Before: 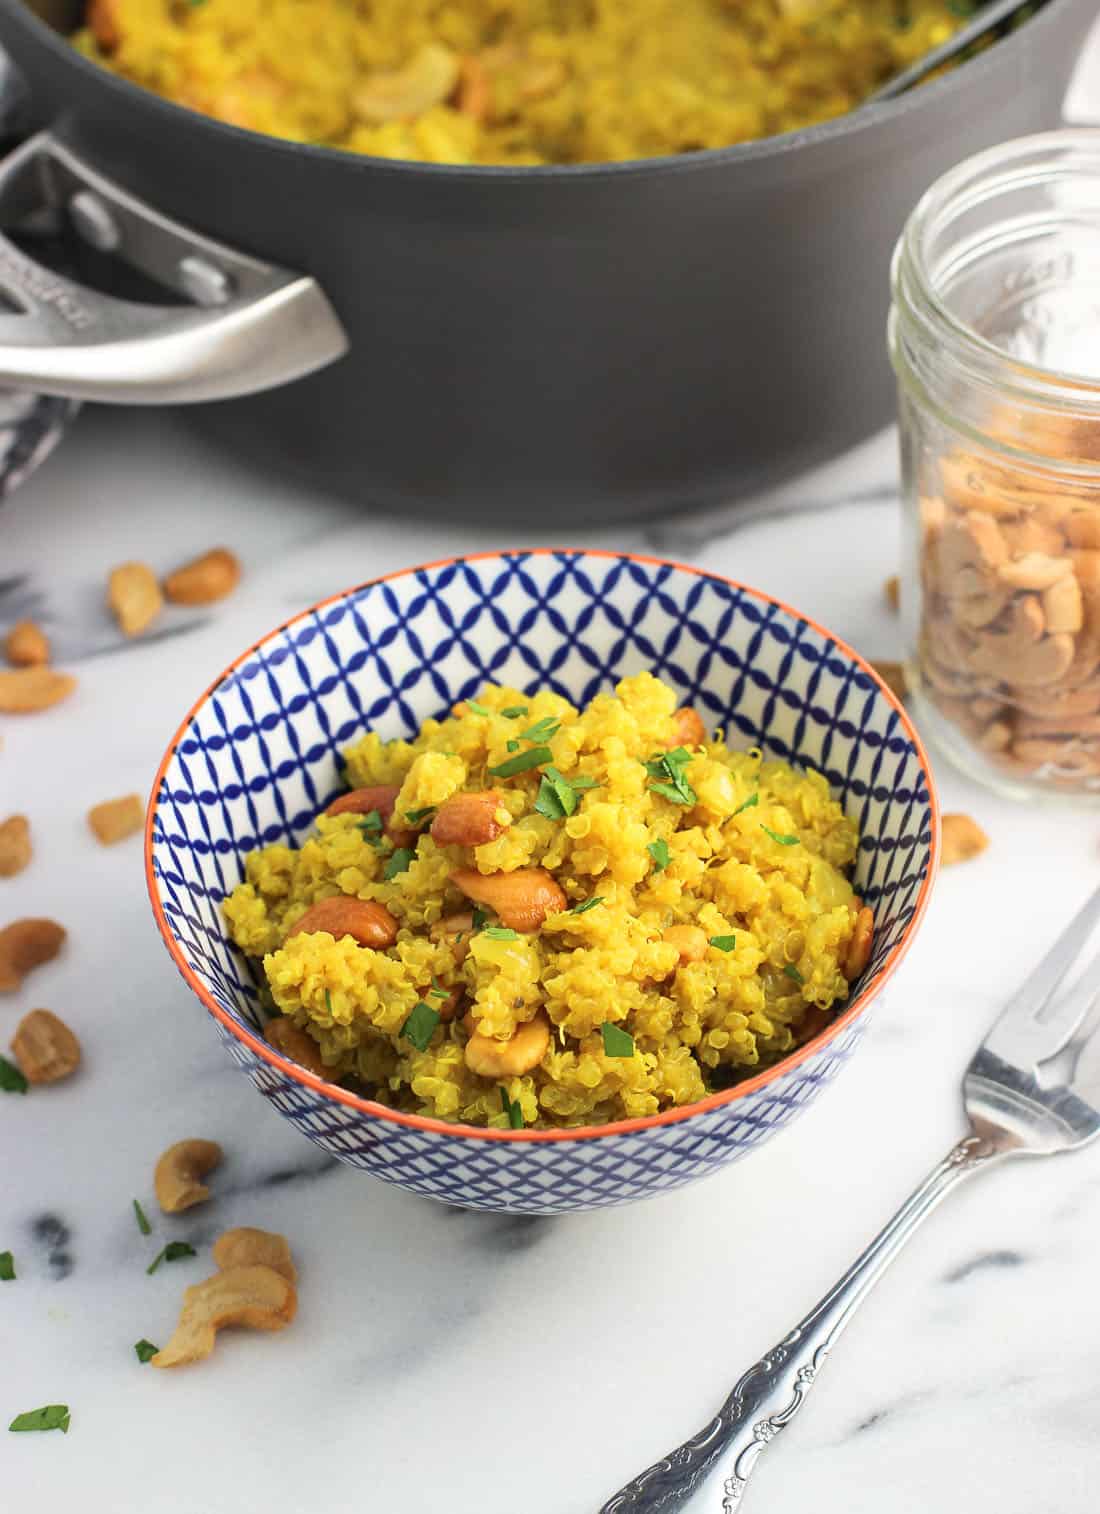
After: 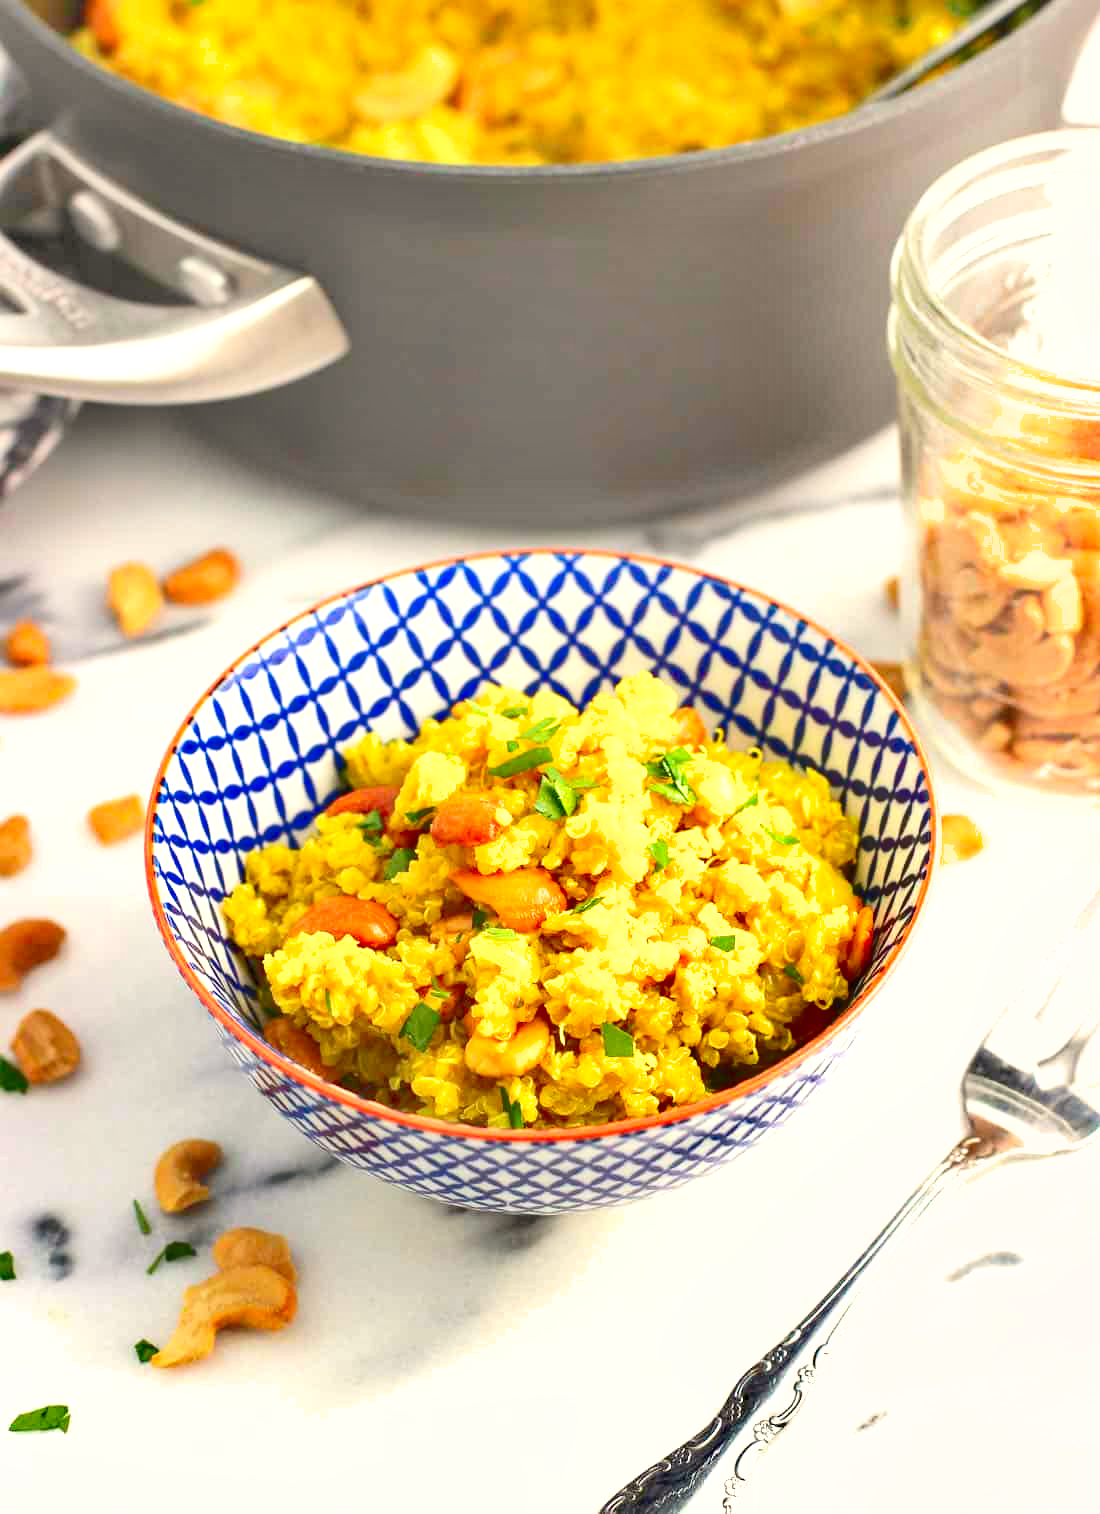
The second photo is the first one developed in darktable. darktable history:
shadows and highlights: soften with gaussian
levels: levels [0.008, 0.318, 0.836]
white balance: red 1.045, blue 0.932
